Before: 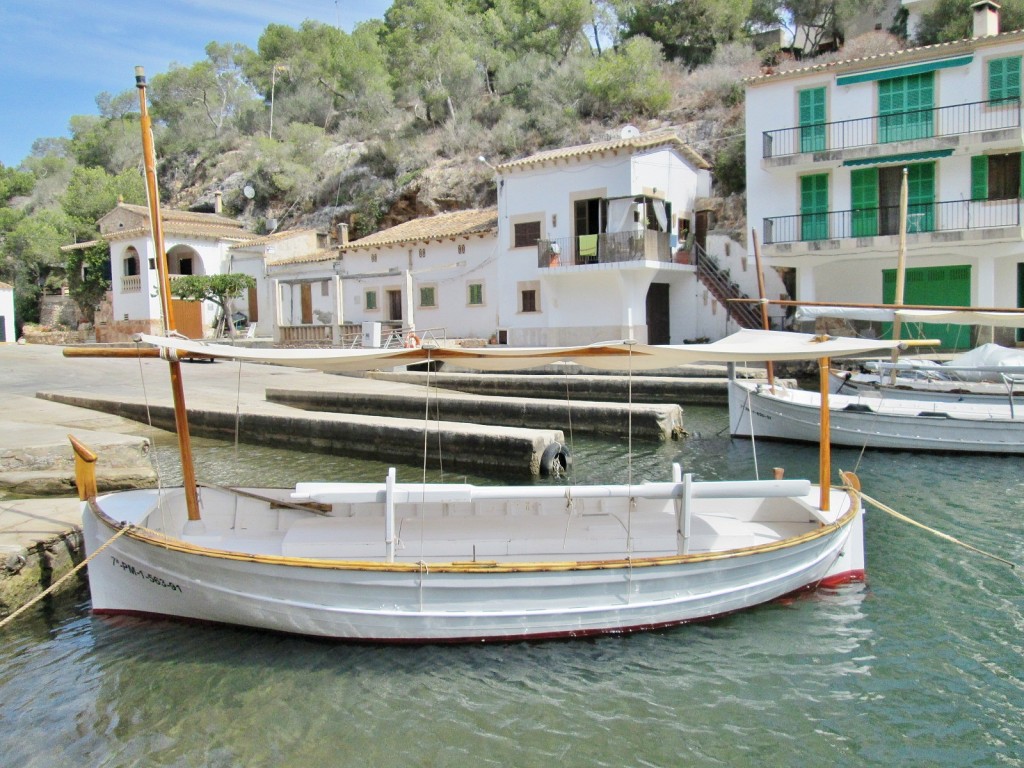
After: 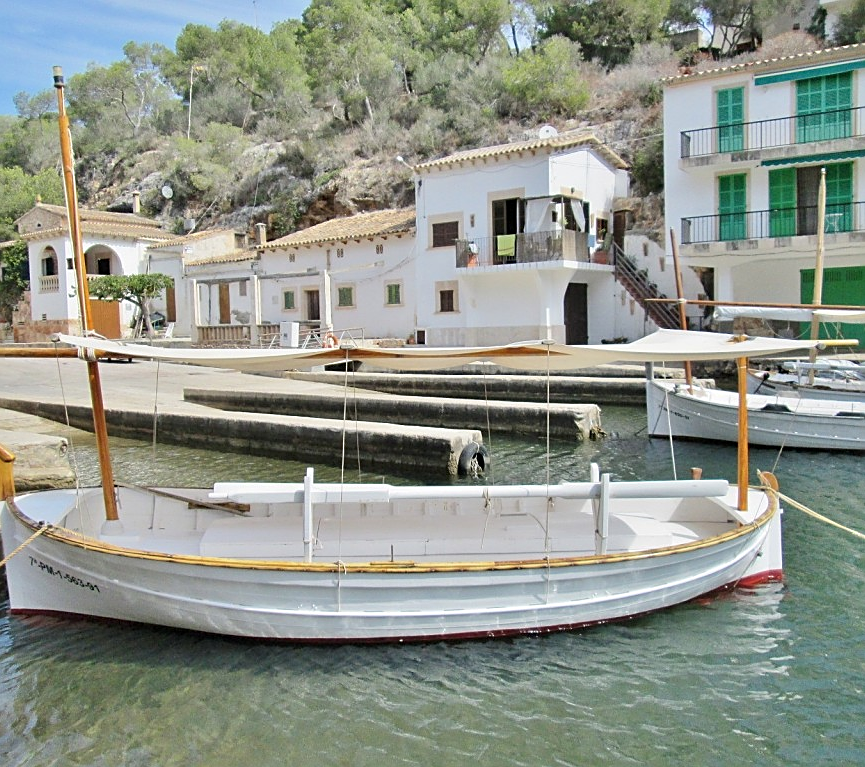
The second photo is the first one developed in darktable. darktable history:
crop: left 8.085%, right 7.419%
sharpen: on, module defaults
